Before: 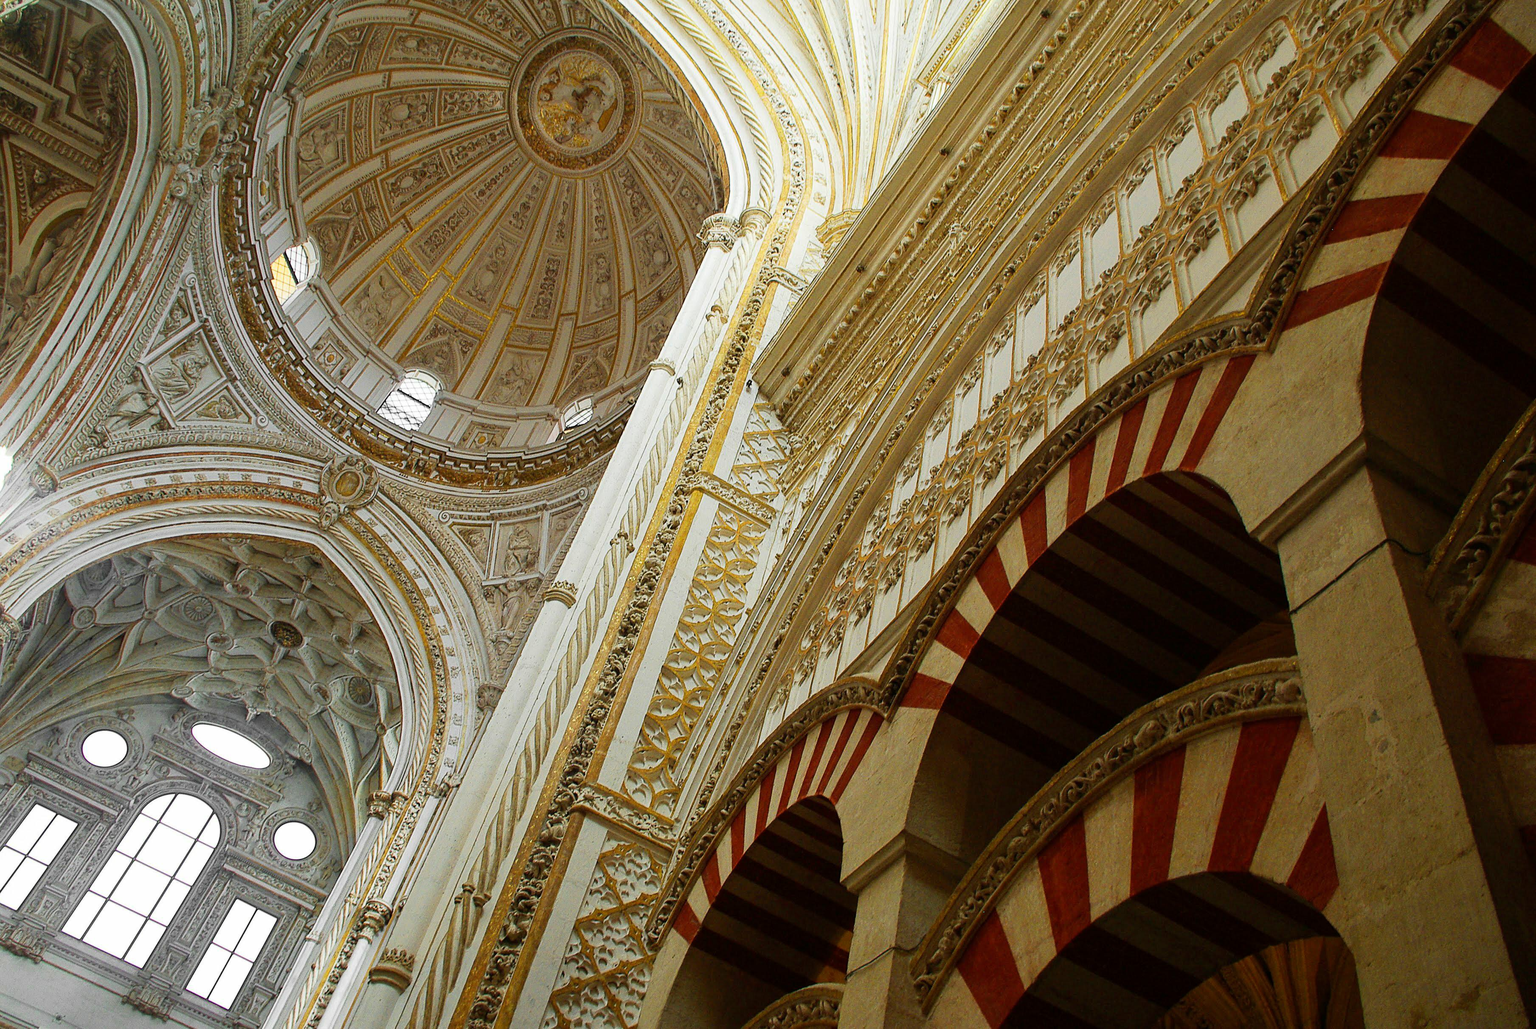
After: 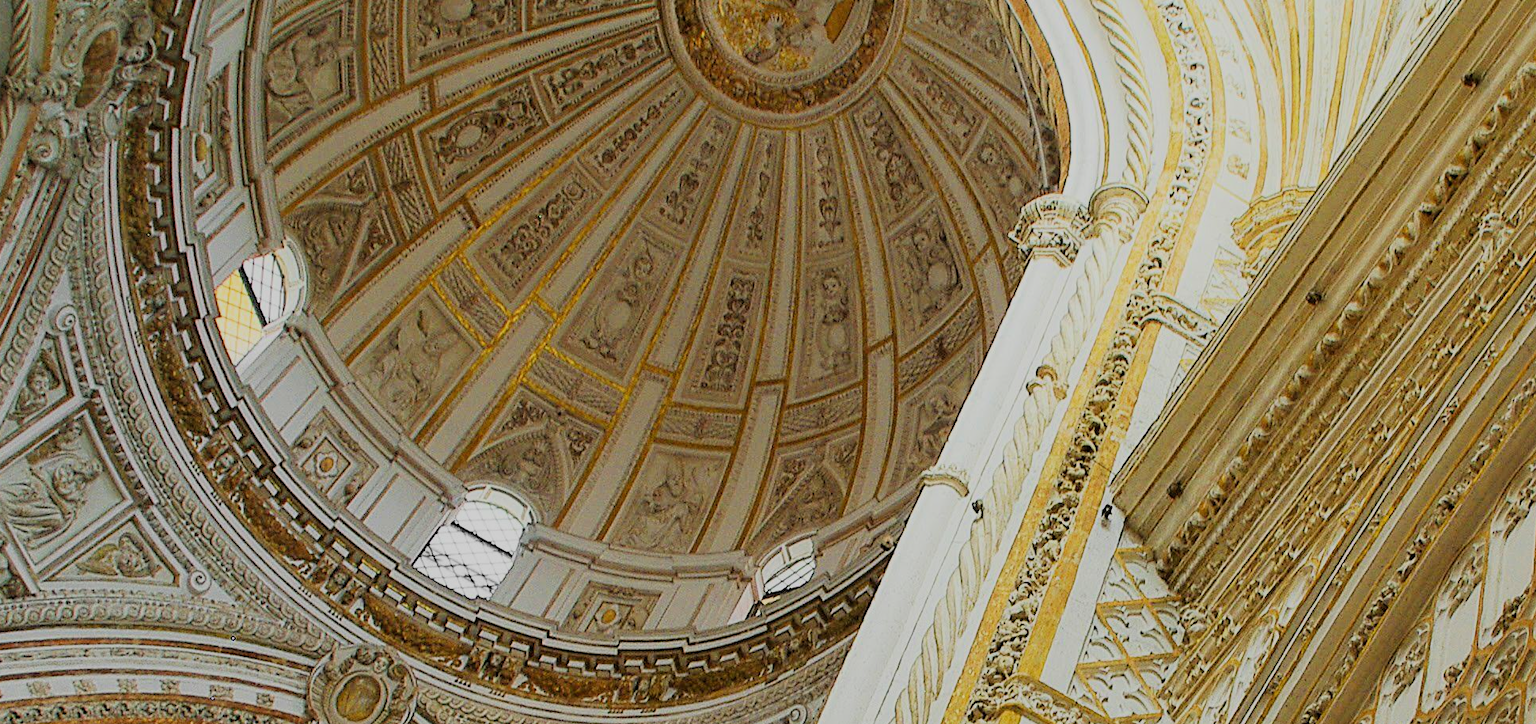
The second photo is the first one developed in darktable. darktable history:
crop: left 10.121%, top 10.631%, right 36.218%, bottom 51.526%
filmic rgb: black relative exposure -7.15 EV, white relative exposure 5.36 EV, hardness 3.02, color science v6 (2022)
